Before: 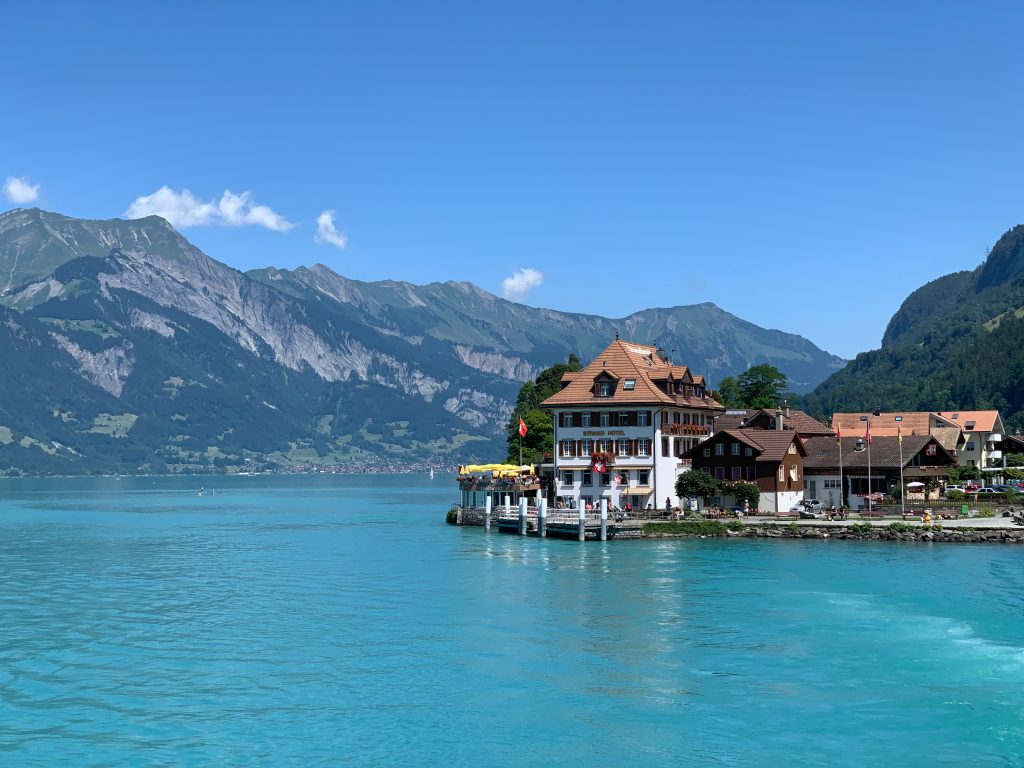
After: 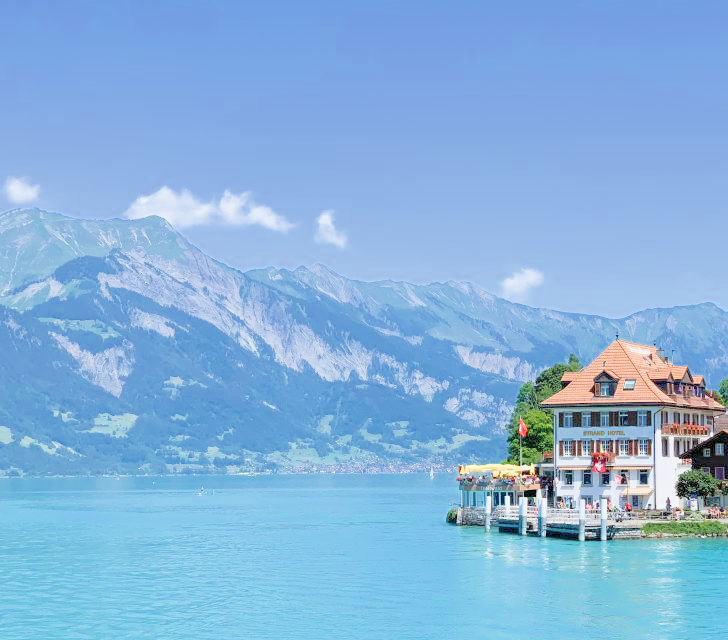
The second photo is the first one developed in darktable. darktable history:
crop: right 28.885%, bottom 16.626%
filmic rgb: middle gray luminance 2.5%, black relative exposure -10 EV, white relative exposure 7 EV, threshold 6 EV, dynamic range scaling 10%, target black luminance 0%, hardness 3.19, latitude 44.39%, contrast 0.682, highlights saturation mix 5%, shadows ↔ highlights balance 13.63%, add noise in highlights 0, color science v3 (2019), use custom middle-gray values true, iterations of high-quality reconstruction 0, contrast in highlights soft, enable highlight reconstruction true
